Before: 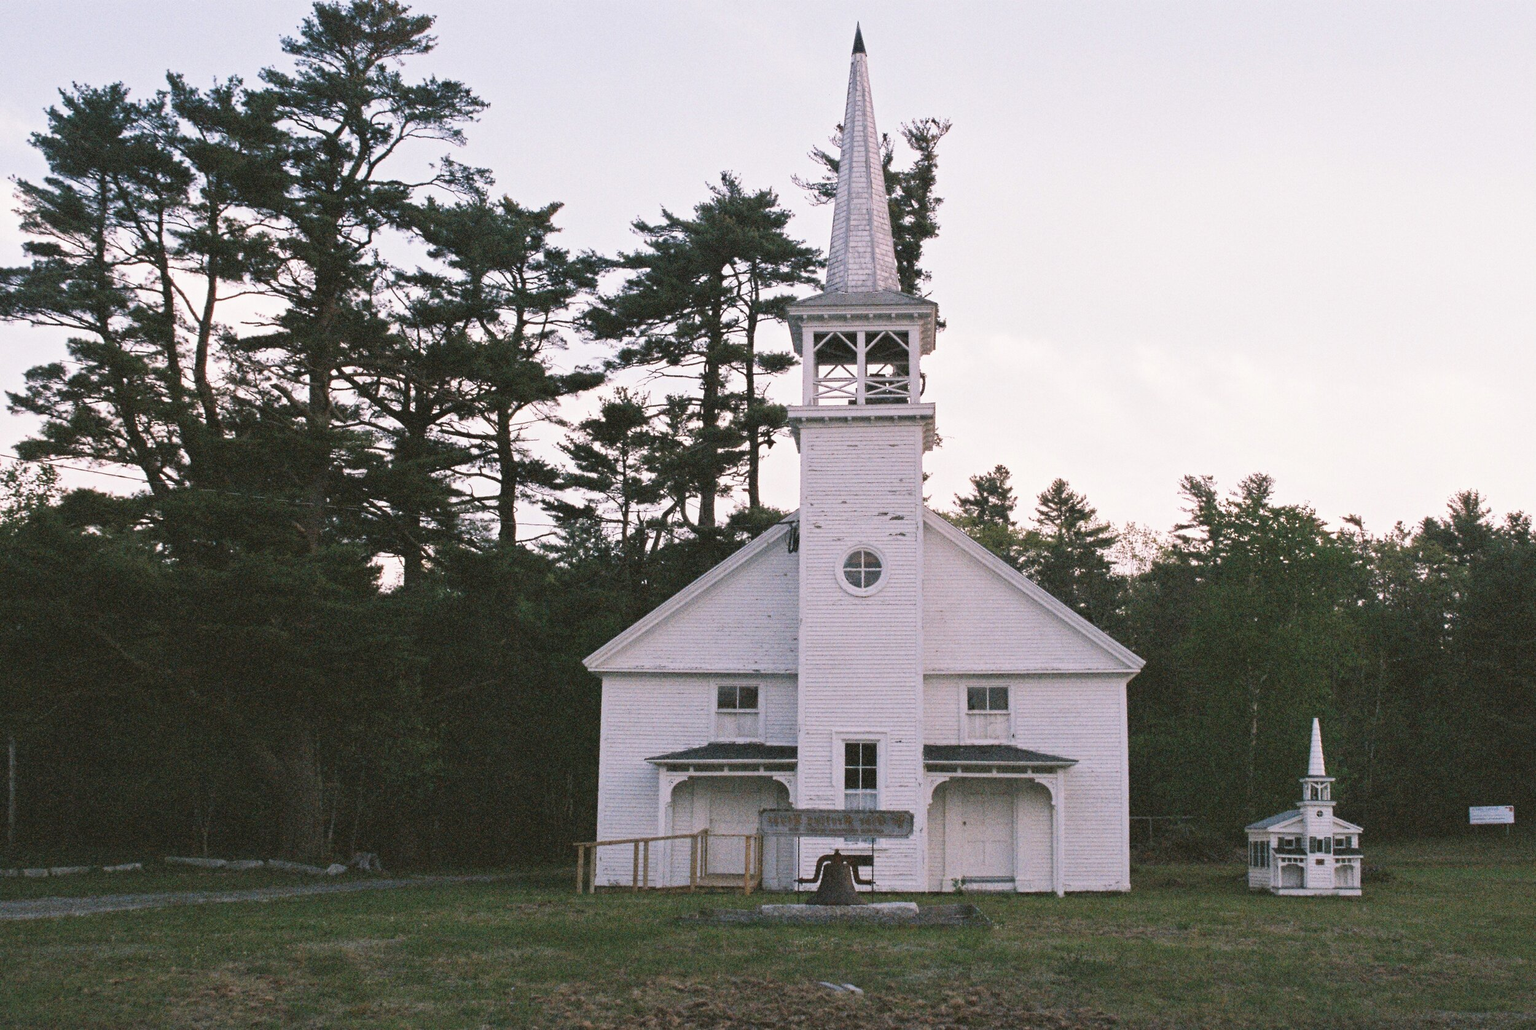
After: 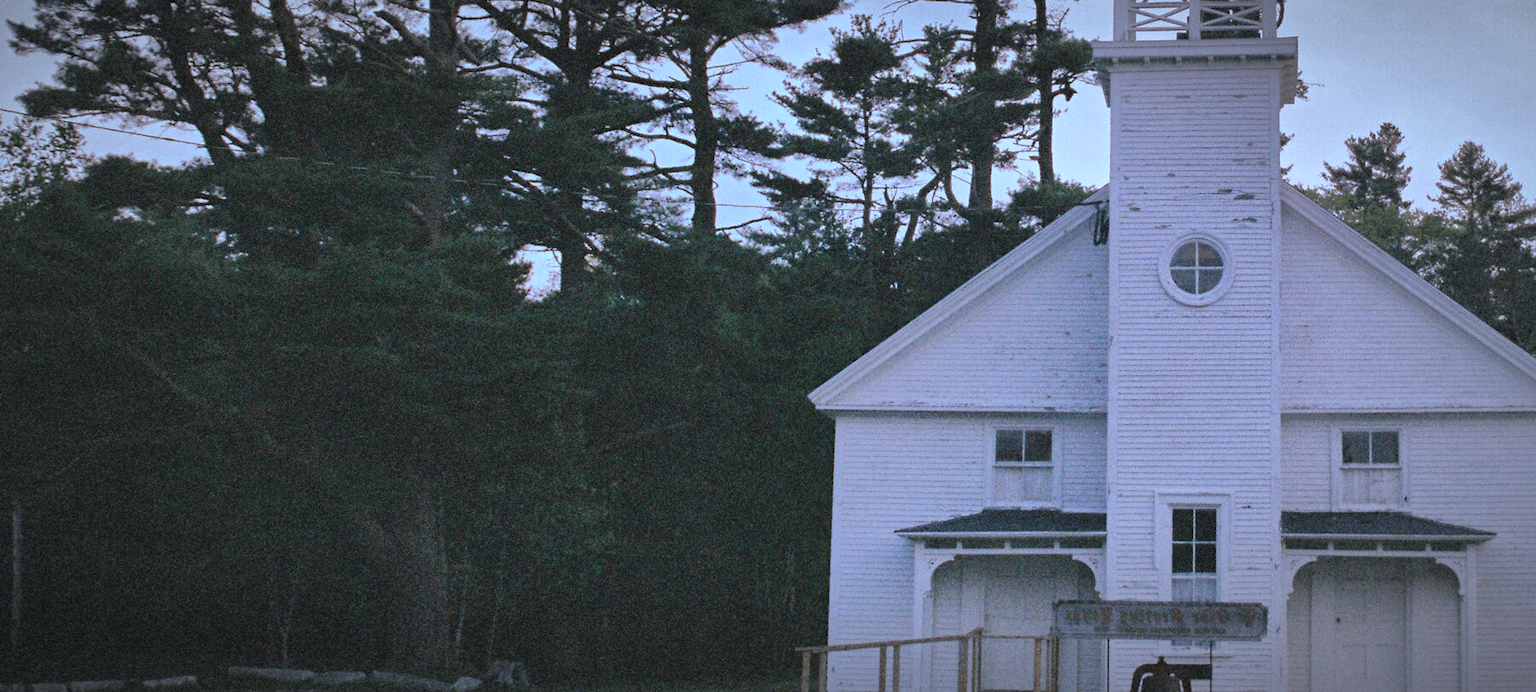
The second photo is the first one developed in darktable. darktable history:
crop: top 36.538%, right 27.915%, bottom 15.006%
color calibration: illuminant custom, x 0.388, y 0.387, temperature 3812.18 K
vignetting: fall-off start 67.8%, fall-off radius 68.36%, brightness -0.575, automatic ratio true
shadows and highlights: shadows 25.28, highlights -70.33
